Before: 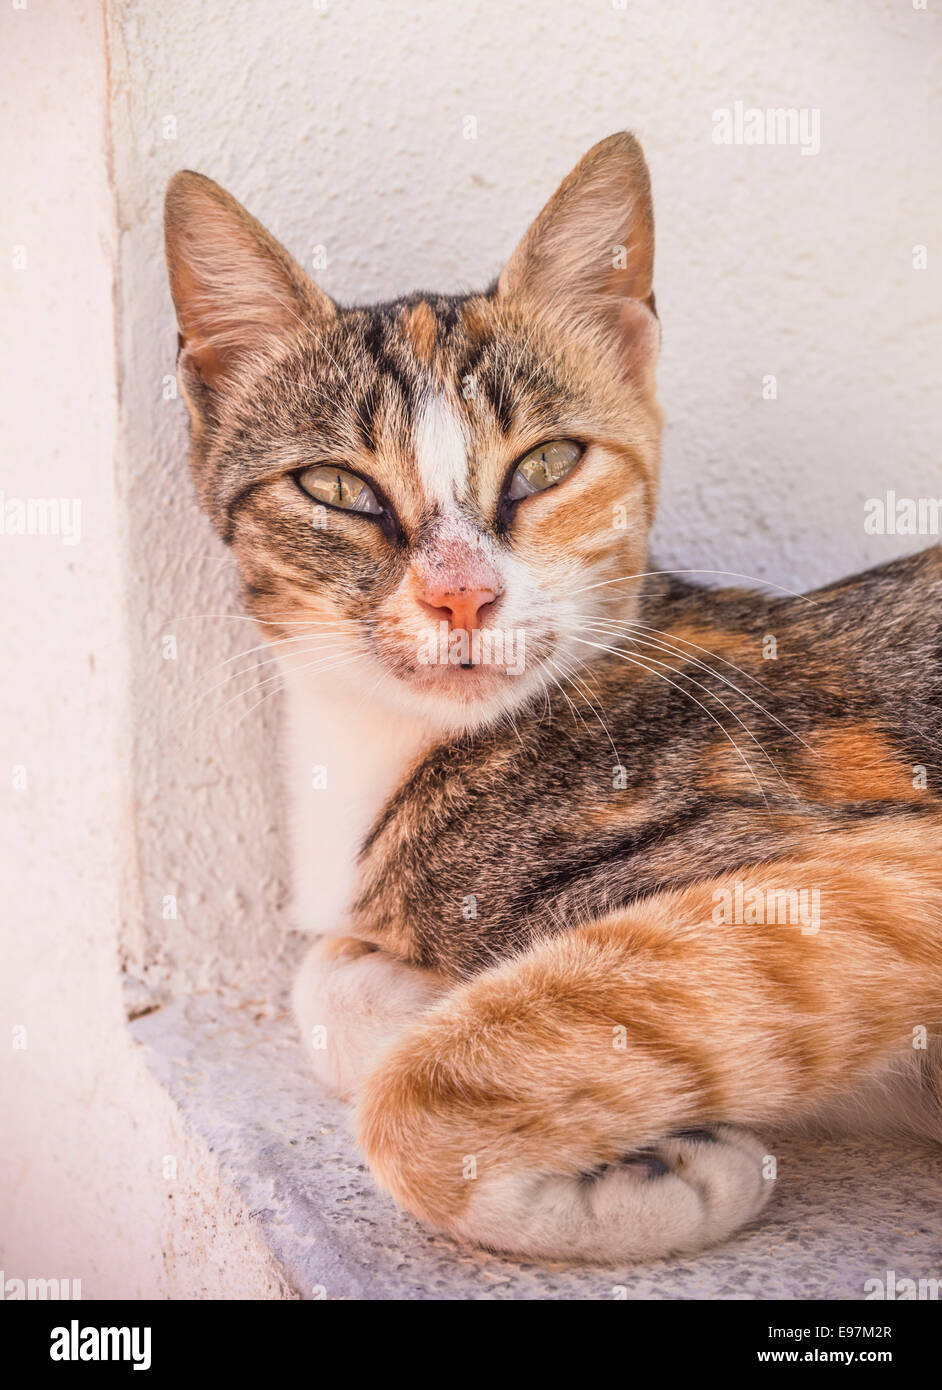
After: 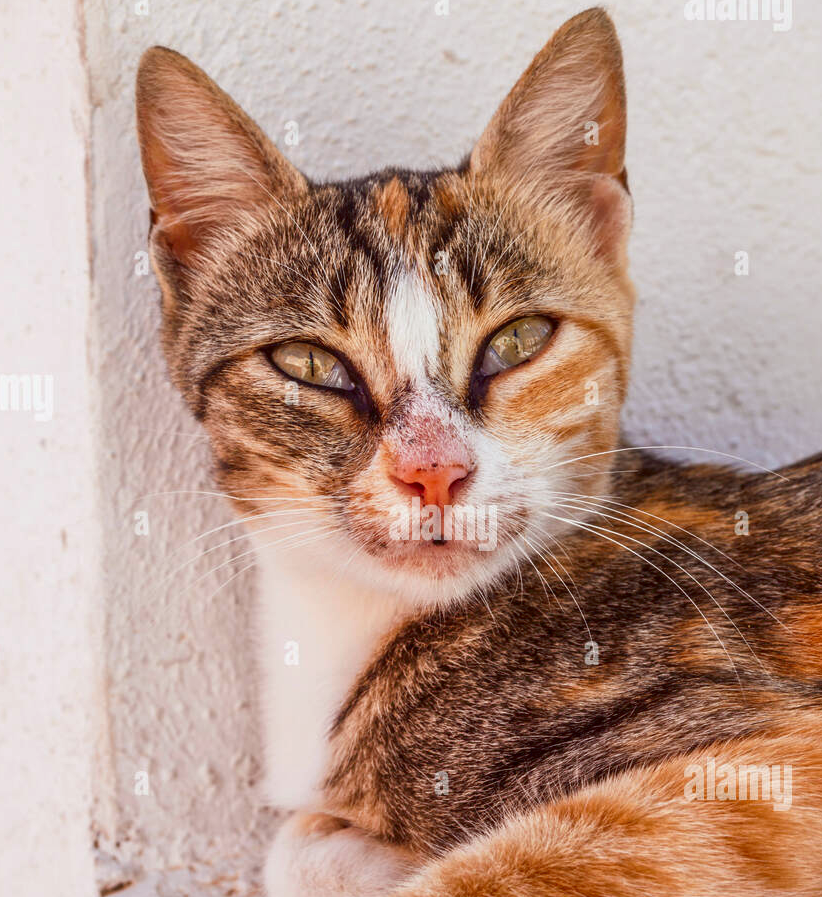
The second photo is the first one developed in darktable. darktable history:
levels: levels [0, 0.478, 1]
contrast brightness saturation: brightness -0.2, saturation 0.08
crop: left 3.015%, top 8.969%, right 9.647%, bottom 26.457%
color correction: highlights a* -2.73, highlights b* -2.09, shadows a* 2.41, shadows b* 2.73
